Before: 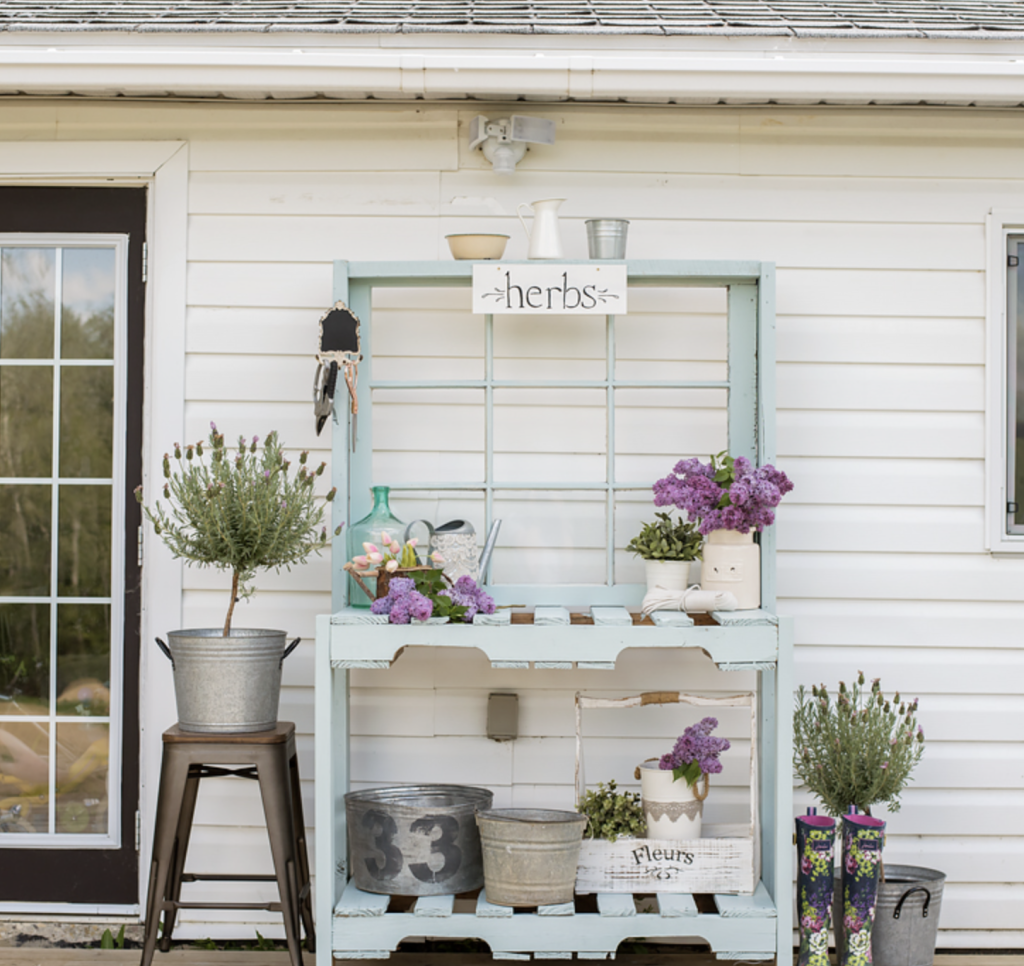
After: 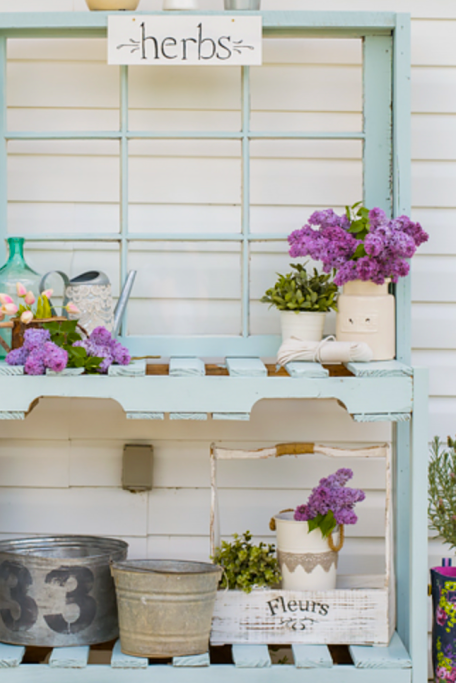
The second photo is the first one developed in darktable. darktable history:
crop: left 35.653%, top 25.832%, right 19.757%, bottom 3.45%
color balance rgb: perceptual saturation grading › global saturation 25.553%, perceptual brilliance grading › global brilliance 2.233%, perceptual brilliance grading › highlights -3.882%, global vibrance 41.193%
